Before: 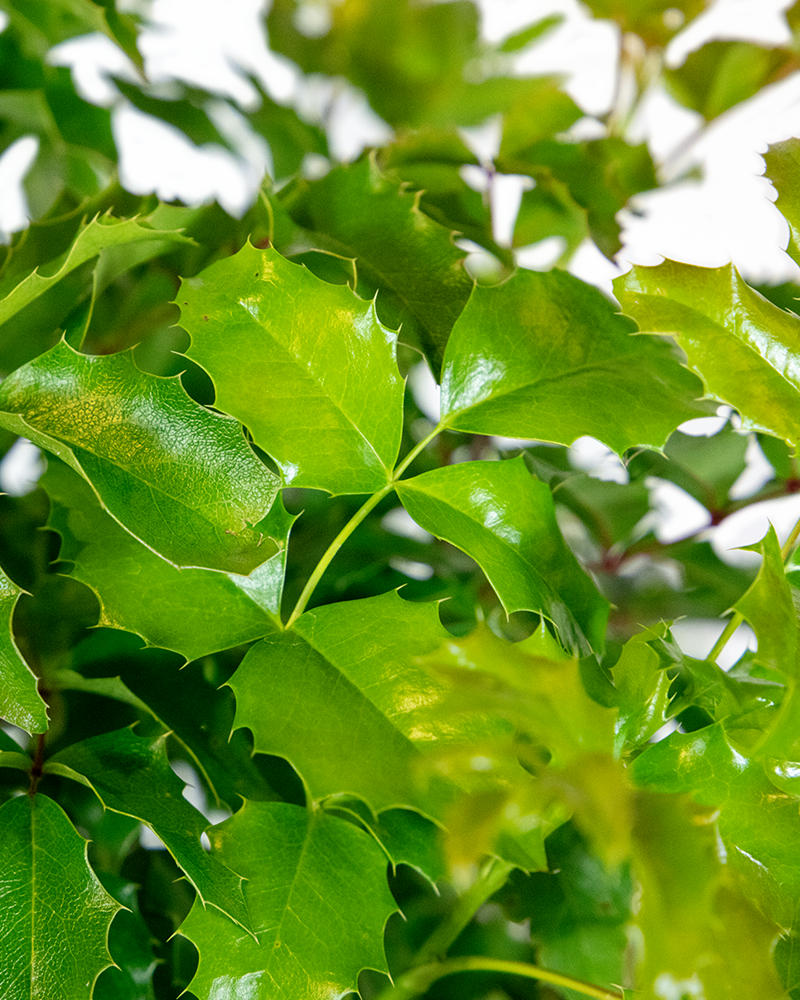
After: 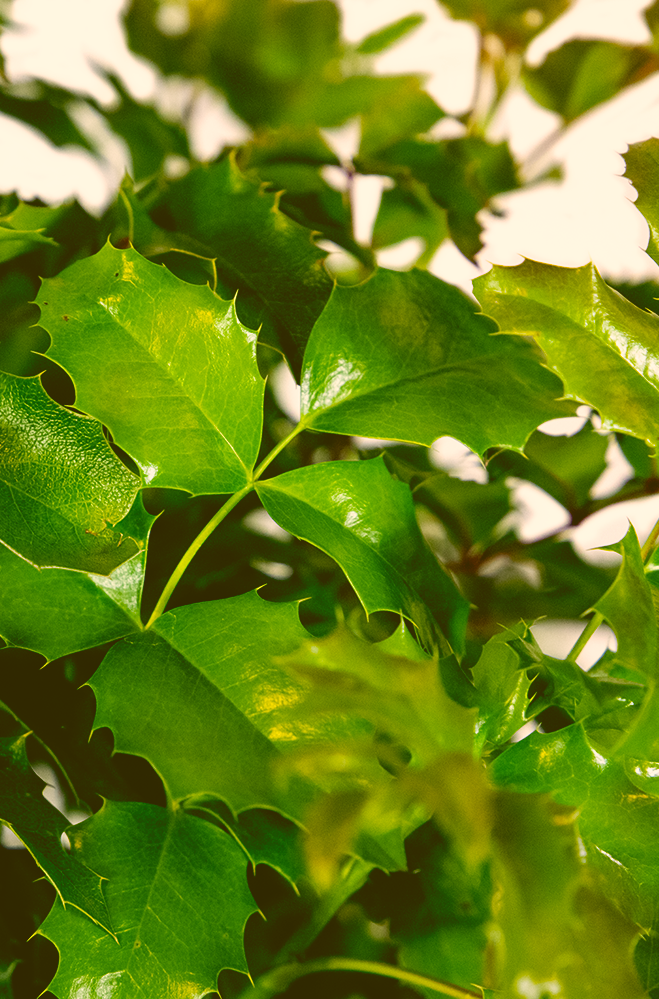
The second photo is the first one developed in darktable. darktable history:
base curve: curves: ch0 [(0, 0.02) (0.083, 0.036) (1, 1)], preserve colors none
crop: left 17.582%, bottom 0.031%
white balance: emerald 1
color correction: highlights a* 8.98, highlights b* 15.09, shadows a* -0.49, shadows b* 26.52
